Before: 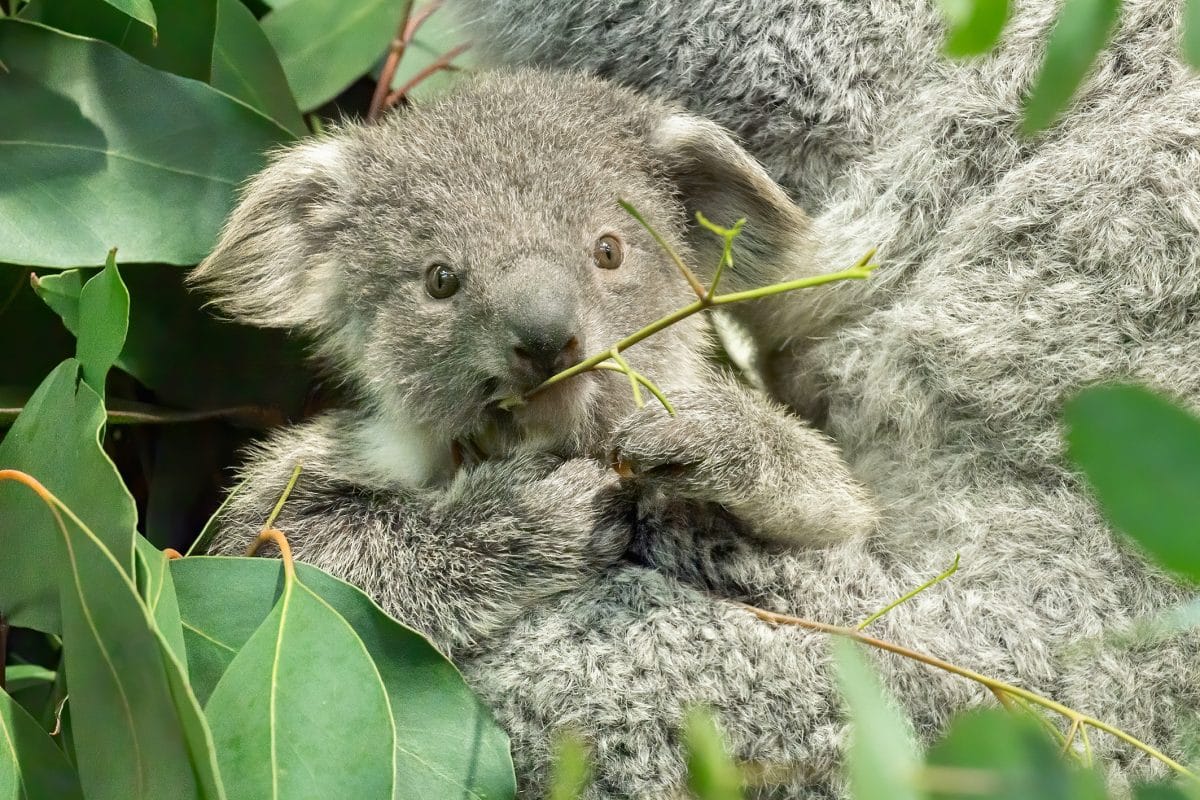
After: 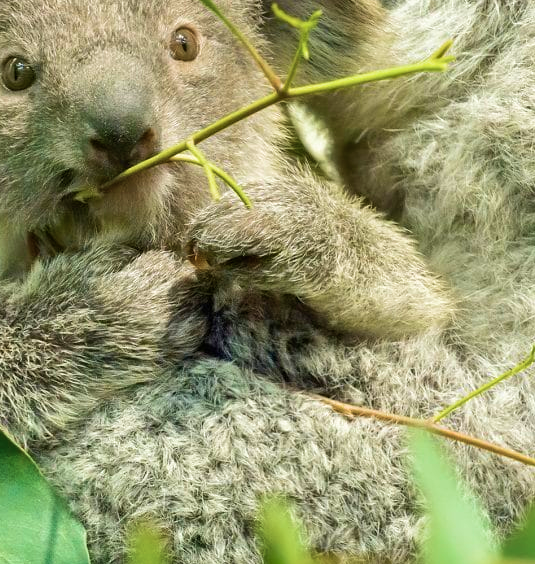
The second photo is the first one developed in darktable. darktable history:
tone equalizer: edges refinement/feathering 500, mask exposure compensation -1.57 EV, preserve details no
velvia: strength 66.63%, mid-tones bias 0.972
crop: left 35.396%, top 26.023%, right 19.989%, bottom 3.379%
